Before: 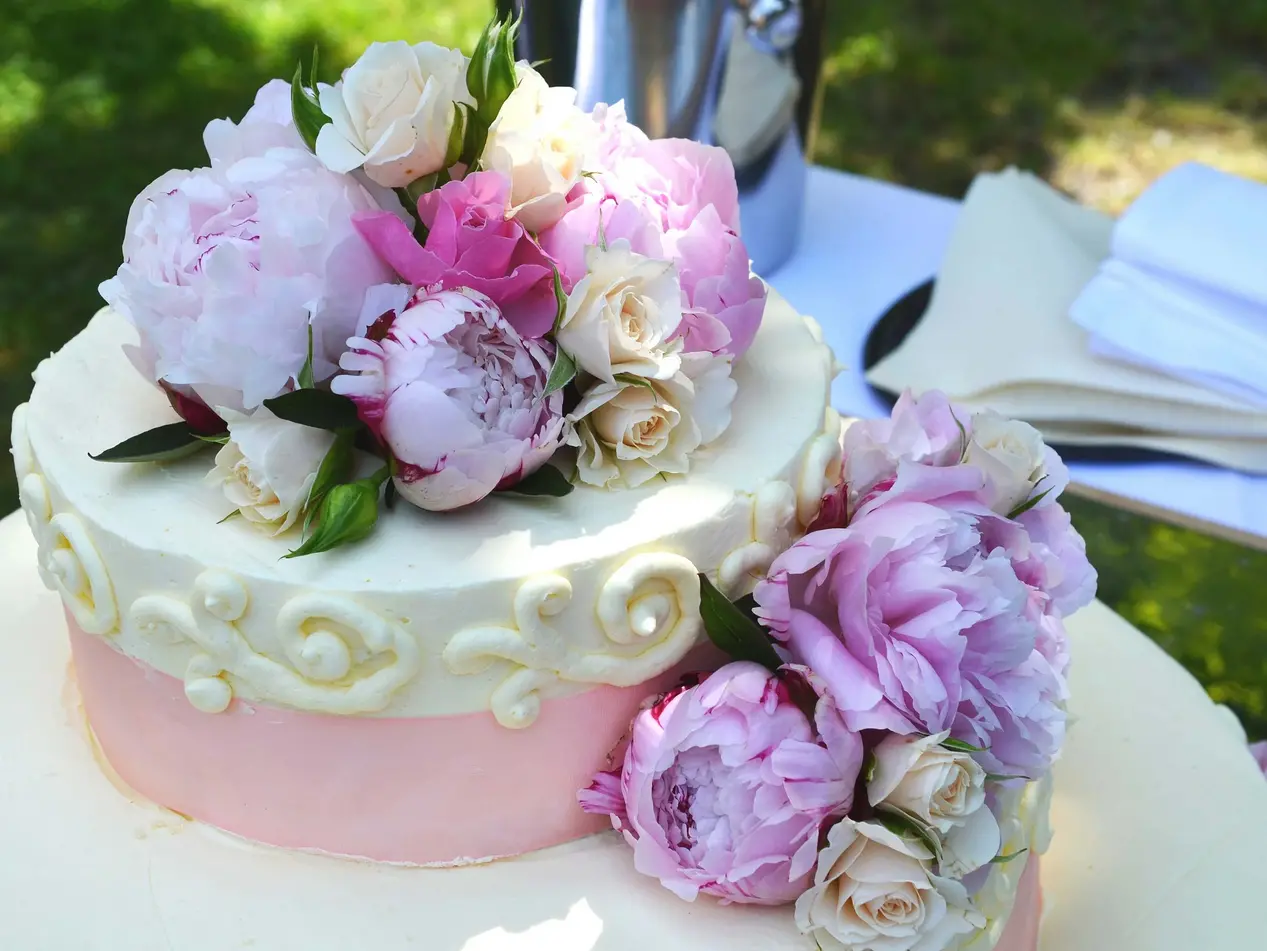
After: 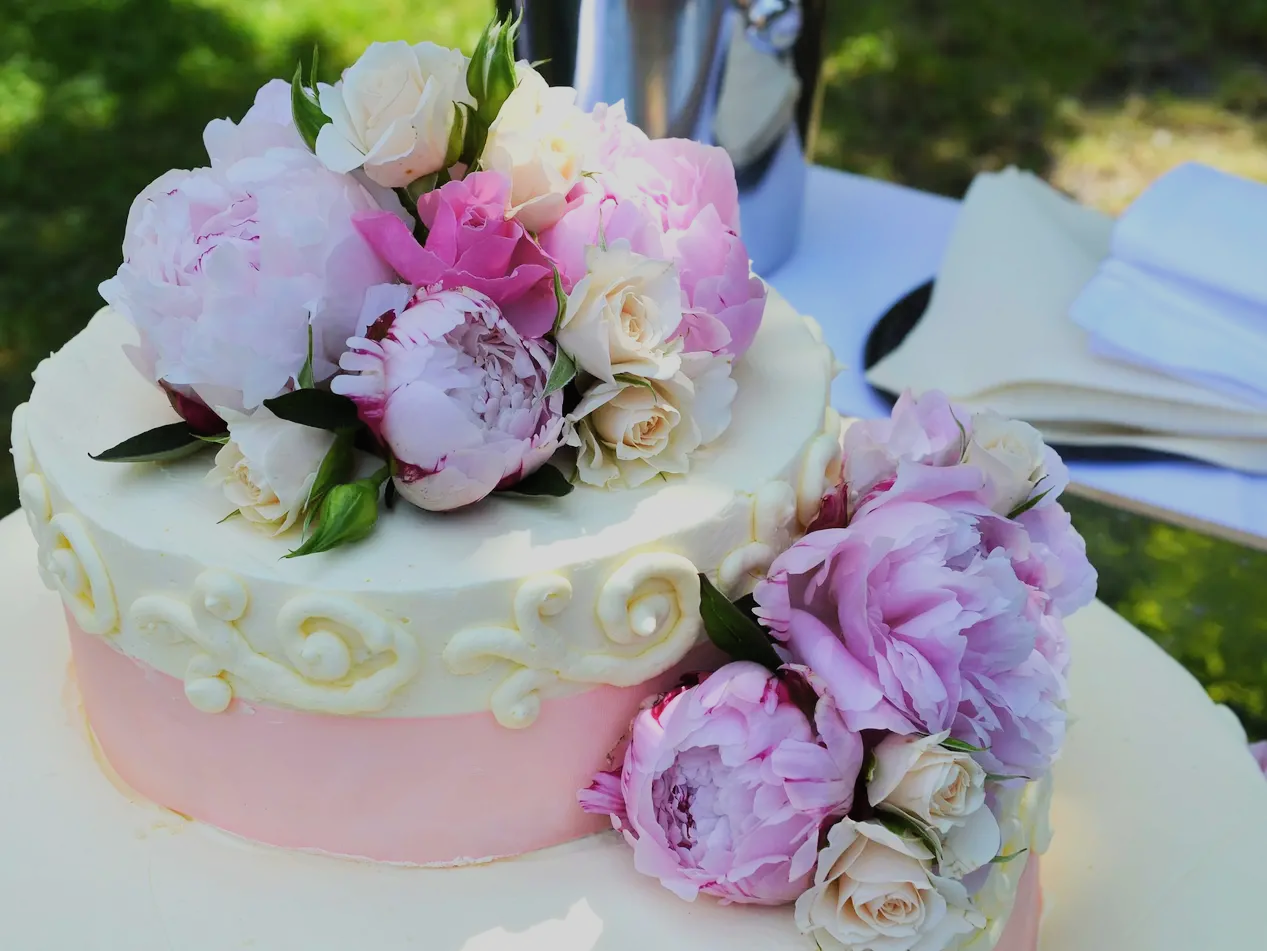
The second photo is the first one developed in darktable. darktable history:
filmic rgb: black relative exposure -7.65 EV, white relative exposure 4.56 EV, threshold 3.03 EV, hardness 3.61, color science v6 (2022), enable highlight reconstruction true
